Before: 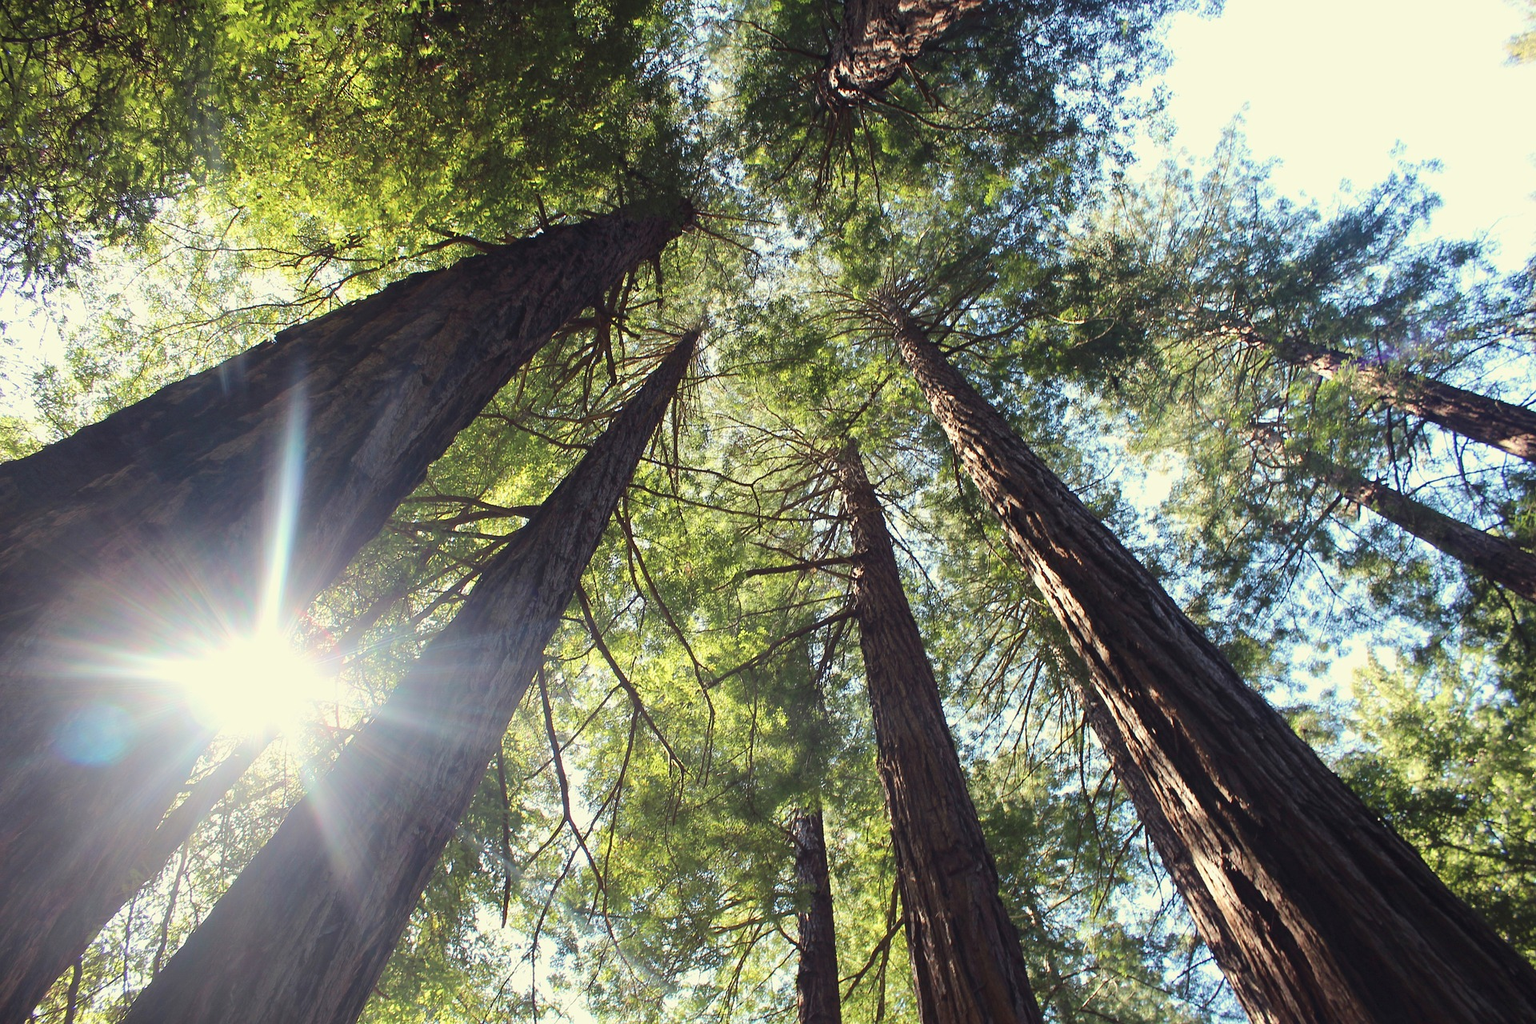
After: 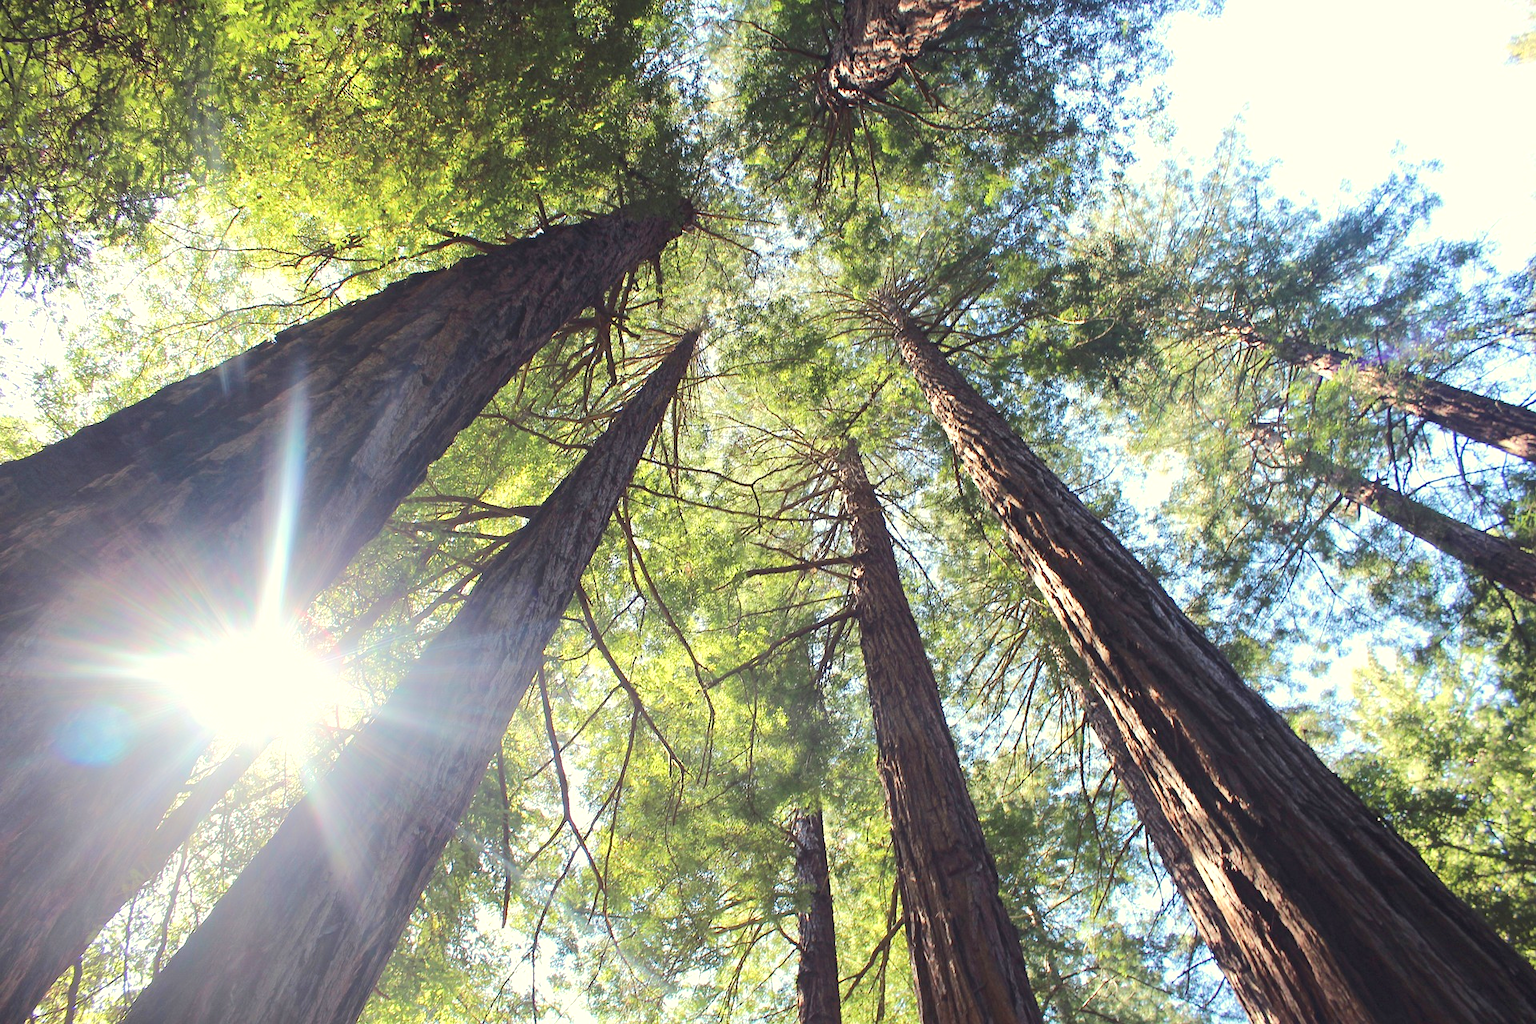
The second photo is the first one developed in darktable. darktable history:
tone equalizer: -8 EV 0.976 EV, -7 EV 1 EV, -6 EV 1.02 EV, -5 EV 0.977 EV, -4 EV 1.03 EV, -3 EV 0.767 EV, -2 EV 0.483 EV, -1 EV 0.247 EV, edges refinement/feathering 500, mask exposure compensation -1.57 EV, preserve details no
